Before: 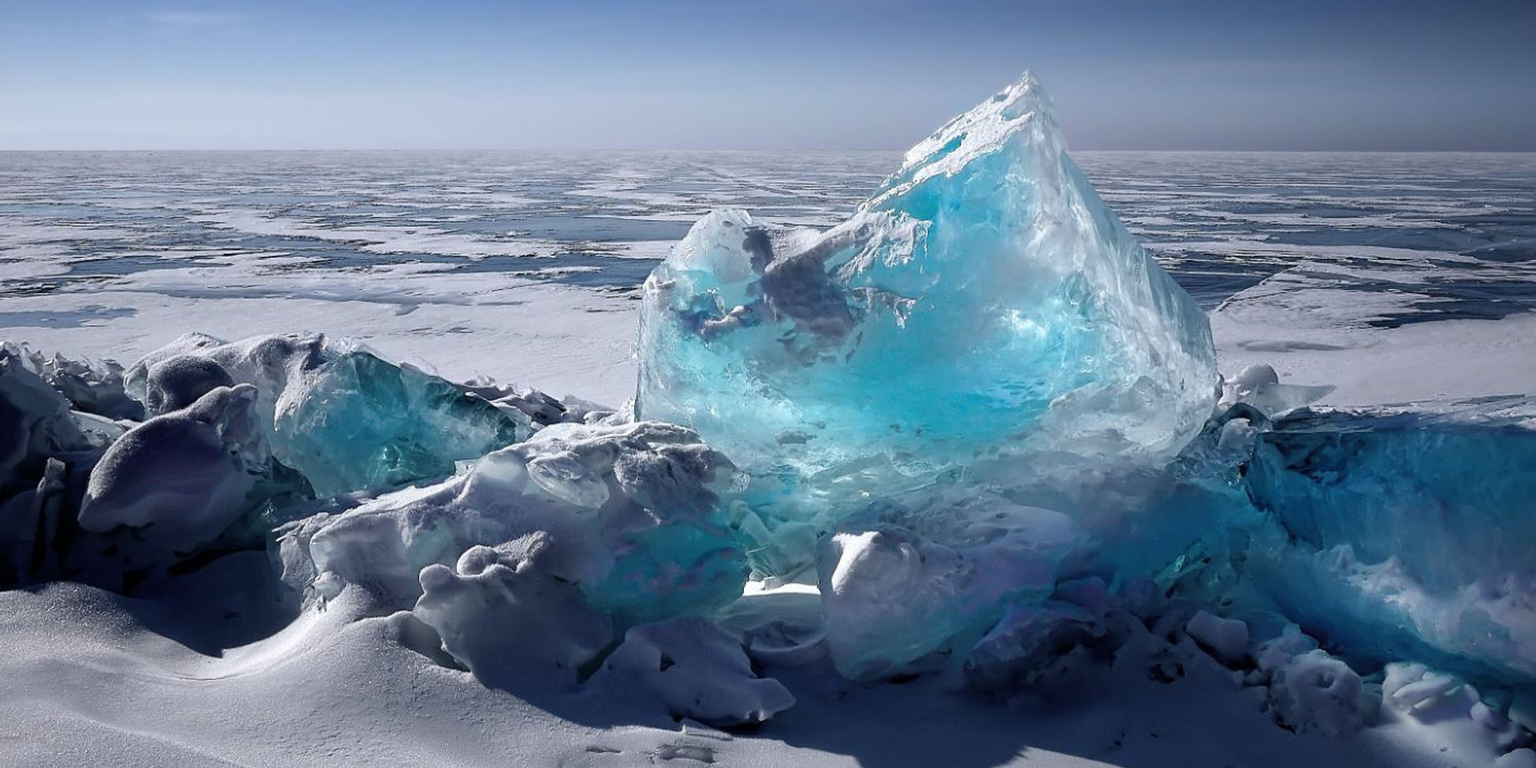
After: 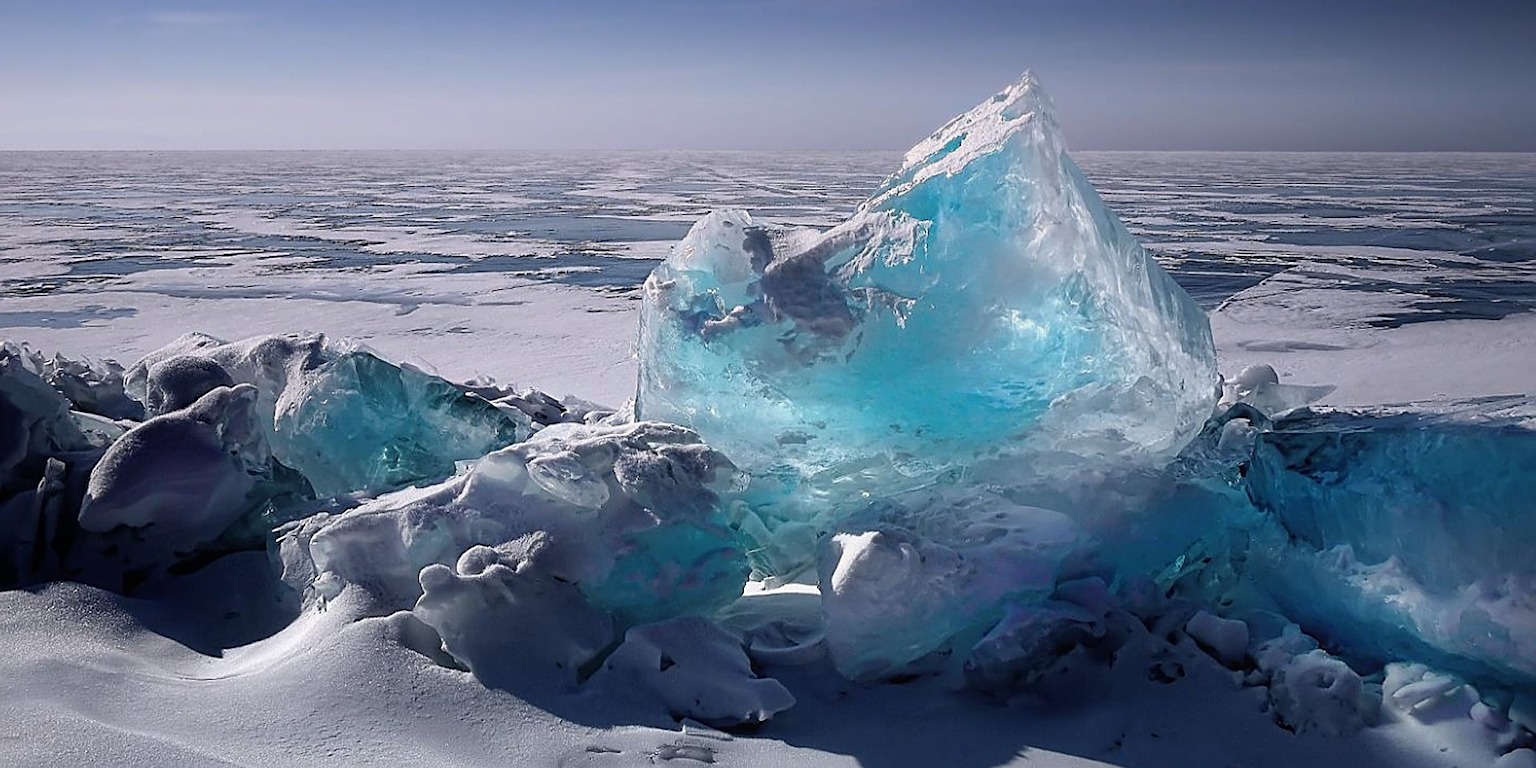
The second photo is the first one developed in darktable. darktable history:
graduated density: density 0.38 EV, hardness 21%, rotation -6.11°, saturation 32%
contrast equalizer: y [[0.5, 0.5, 0.468, 0.5, 0.5, 0.5], [0.5 ×6], [0.5 ×6], [0 ×6], [0 ×6]]
sharpen: on, module defaults
